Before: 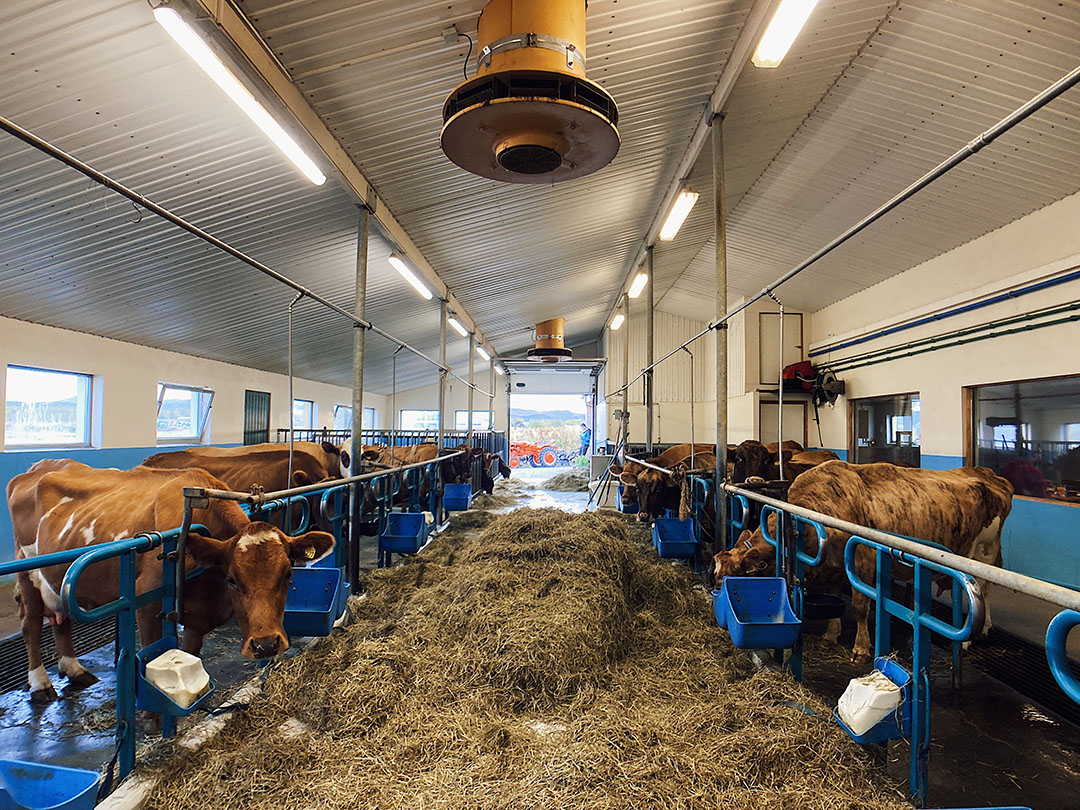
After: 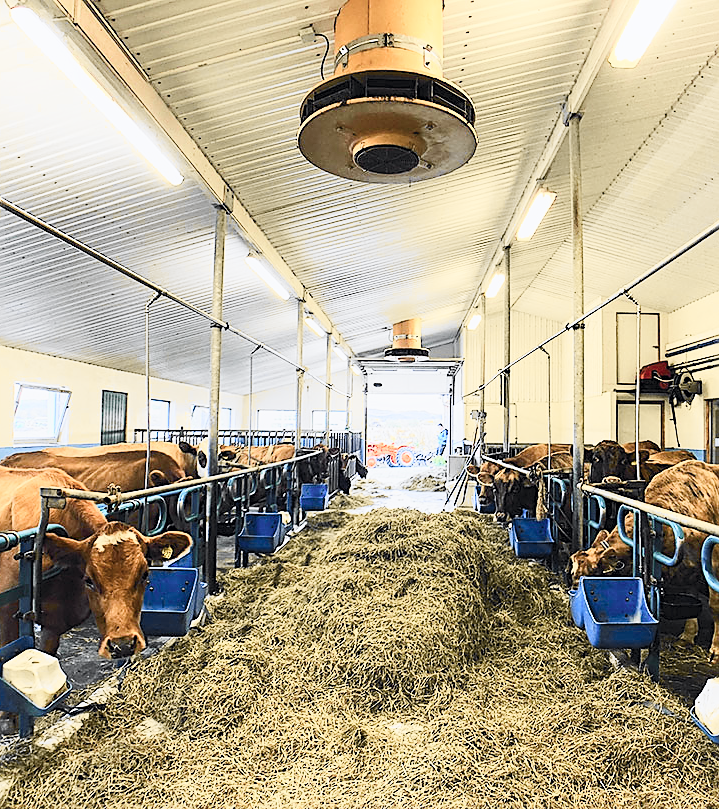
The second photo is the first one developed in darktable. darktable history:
crop and rotate: left 13.342%, right 19.991%
contrast brightness saturation: contrast 0.43, brightness 0.56, saturation -0.19
sharpen: on, module defaults
shadows and highlights: shadows -24.28, highlights 49.77, soften with gaussian
tone curve: curves: ch0 [(0, 0) (0.071, 0.047) (0.266, 0.26) (0.483, 0.554) (0.753, 0.811) (1, 0.983)]; ch1 [(0, 0) (0.346, 0.307) (0.408, 0.387) (0.463, 0.465) (0.482, 0.493) (0.502, 0.5) (0.517, 0.502) (0.55, 0.548) (0.597, 0.61) (0.651, 0.698) (1, 1)]; ch2 [(0, 0) (0.346, 0.34) (0.434, 0.46) (0.485, 0.494) (0.5, 0.494) (0.517, 0.506) (0.526, 0.545) (0.583, 0.61) (0.625, 0.659) (1, 1)], color space Lab, independent channels, preserve colors none
color balance rgb: shadows lift › chroma 1%, shadows lift › hue 113°, highlights gain › chroma 0.2%, highlights gain › hue 333°, perceptual saturation grading › global saturation 20%, perceptual saturation grading › highlights -50%, perceptual saturation grading › shadows 25%, contrast -10%
